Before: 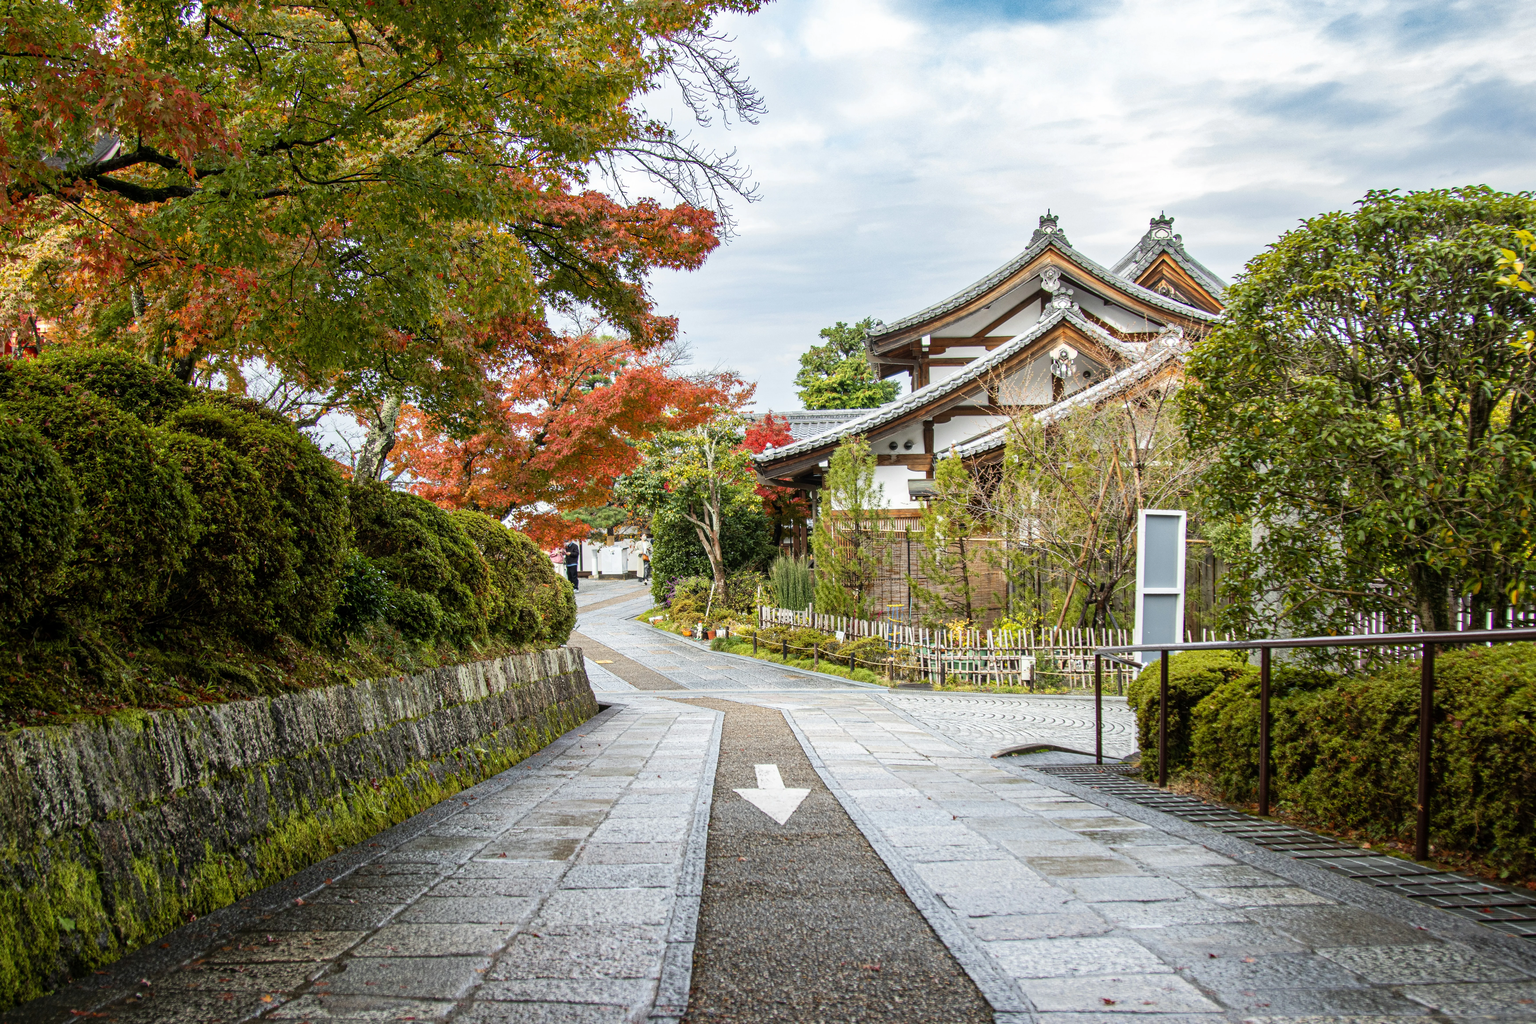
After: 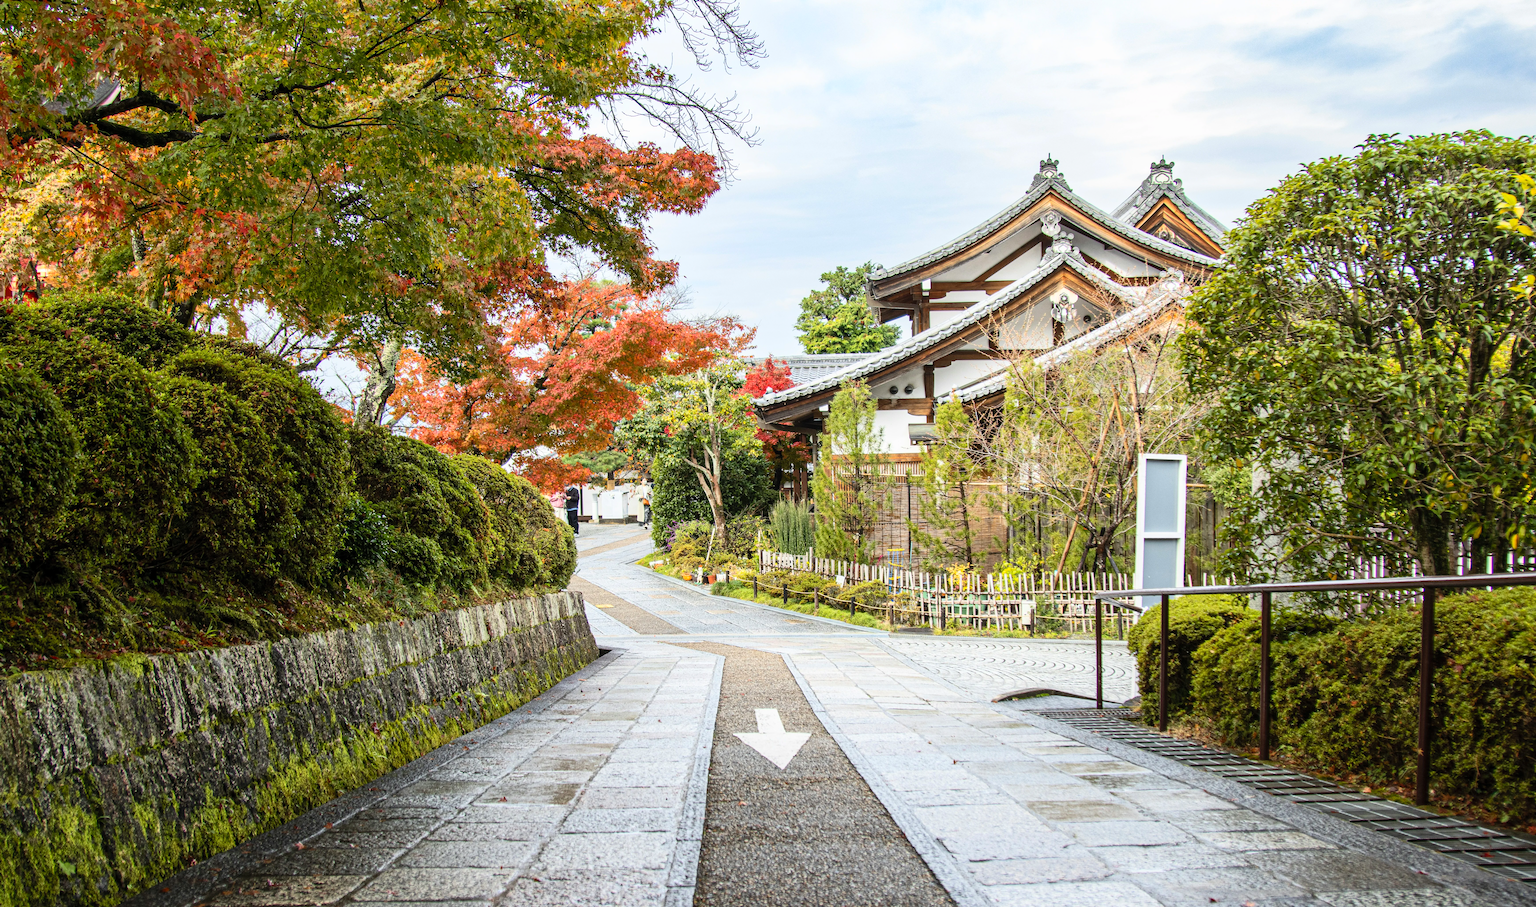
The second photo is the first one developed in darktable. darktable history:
exposure: exposure -0.045 EV, compensate exposure bias true, compensate highlight preservation false
crop and rotate: top 5.48%, bottom 5.868%
contrast brightness saturation: contrast 0.203, brightness 0.151, saturation 0.143
